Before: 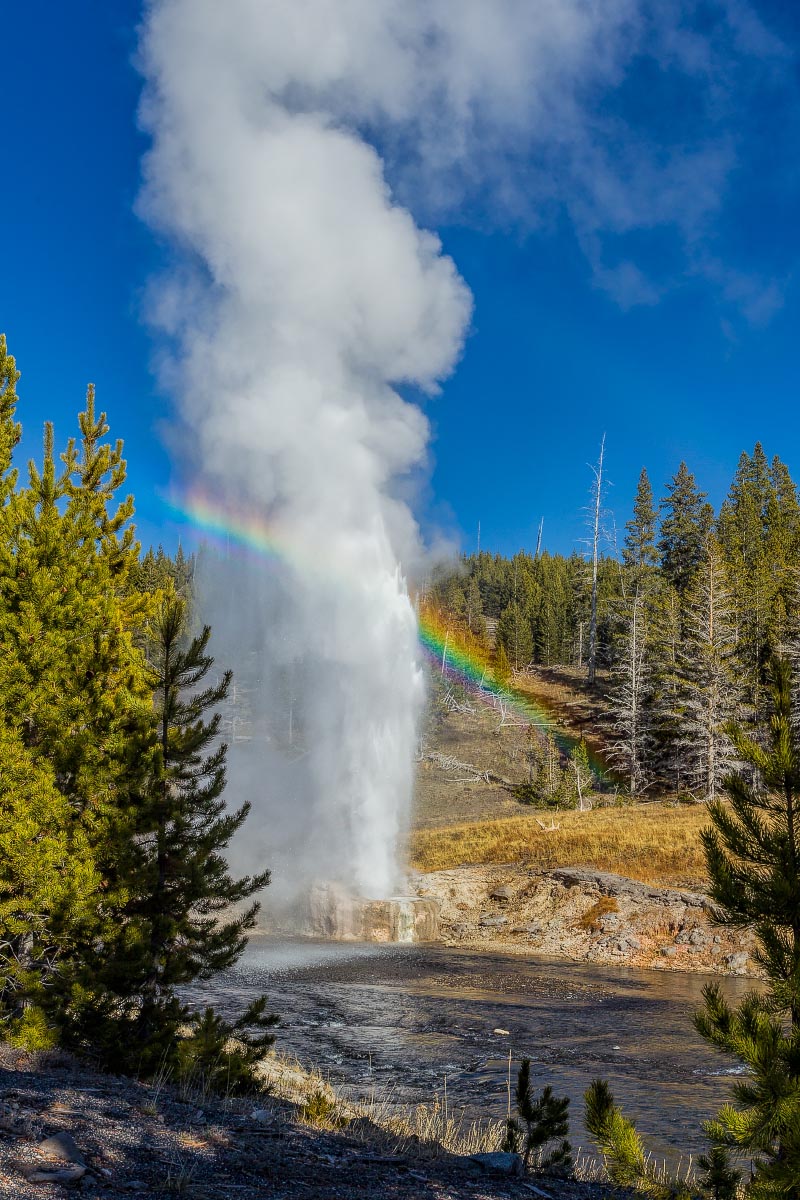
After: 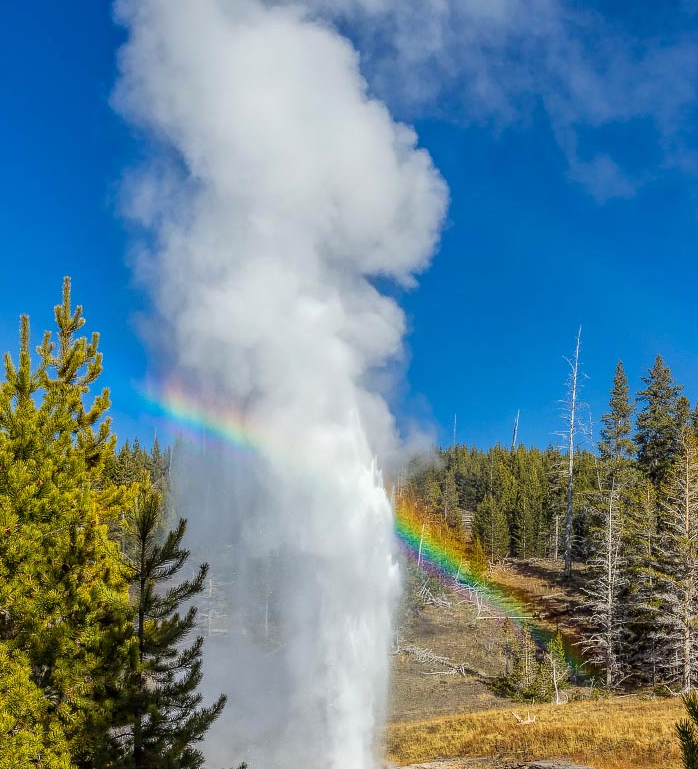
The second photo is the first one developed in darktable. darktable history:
crop: left 3.053%, top 8.963%, right 9.617%, bottom 26.893%
exposure: exposure 0.201 EV, compensate highlight preservation false
